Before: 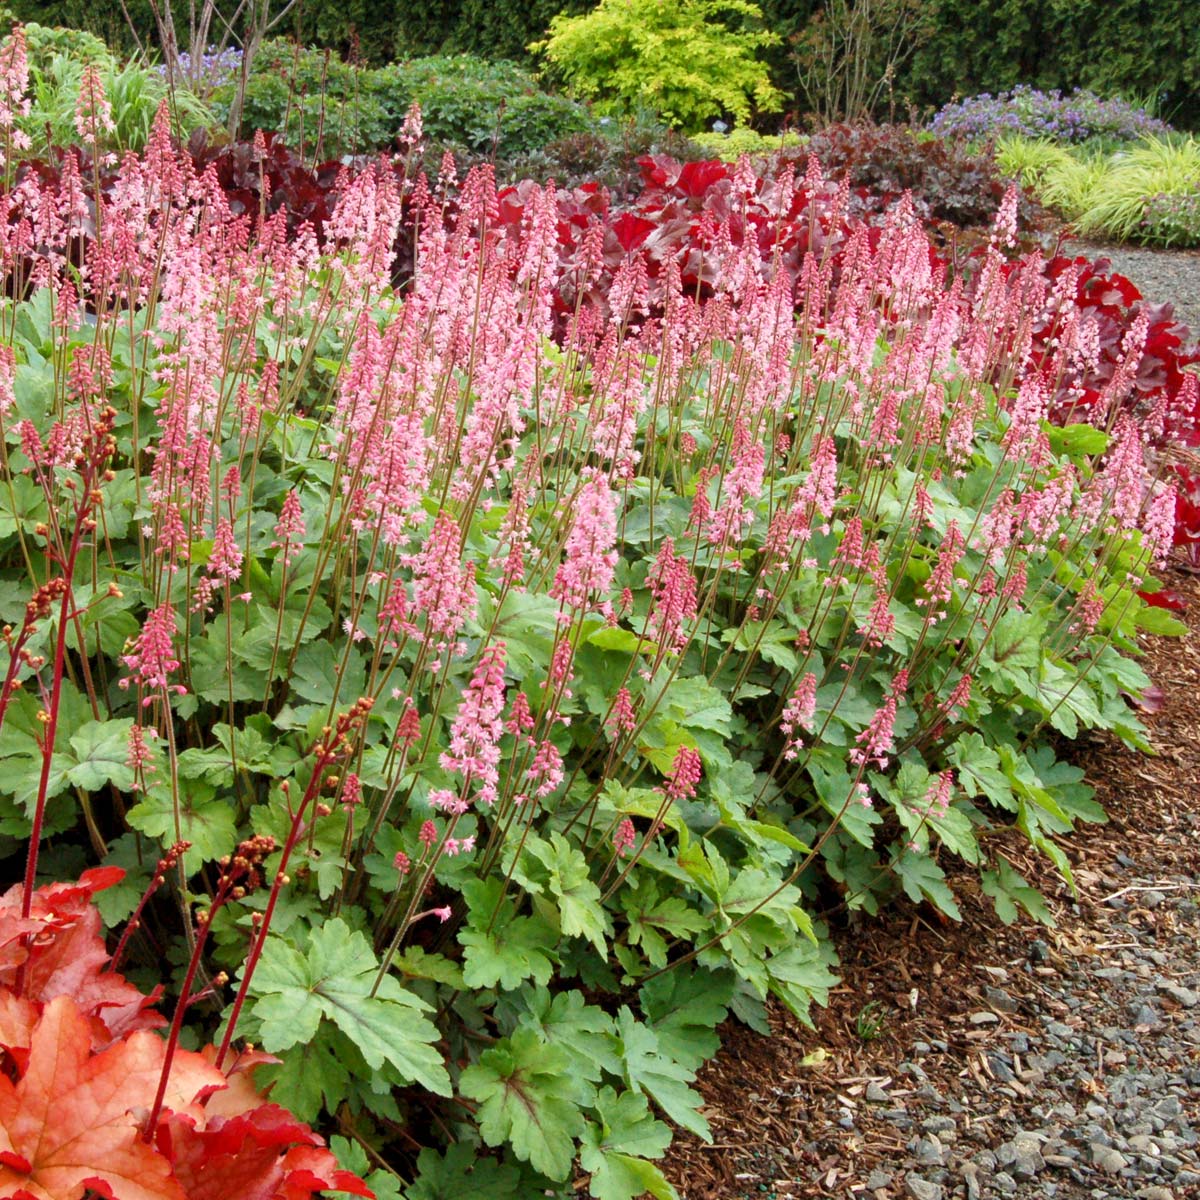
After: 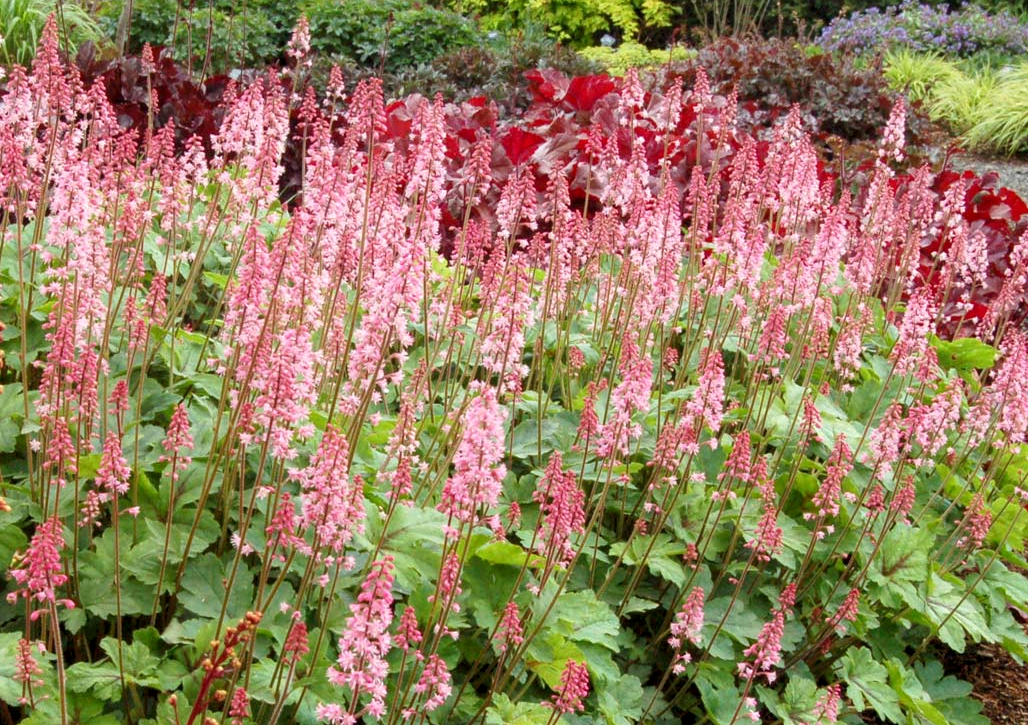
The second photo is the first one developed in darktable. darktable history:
crop and rotate: left 9.345%, top 7.22%, right 4.982%, bottom 32.331%
tone equalizer: on, module defaults
local contrast: highlights 100%, shadows 100%, detail 120%, midtone range 0.2
